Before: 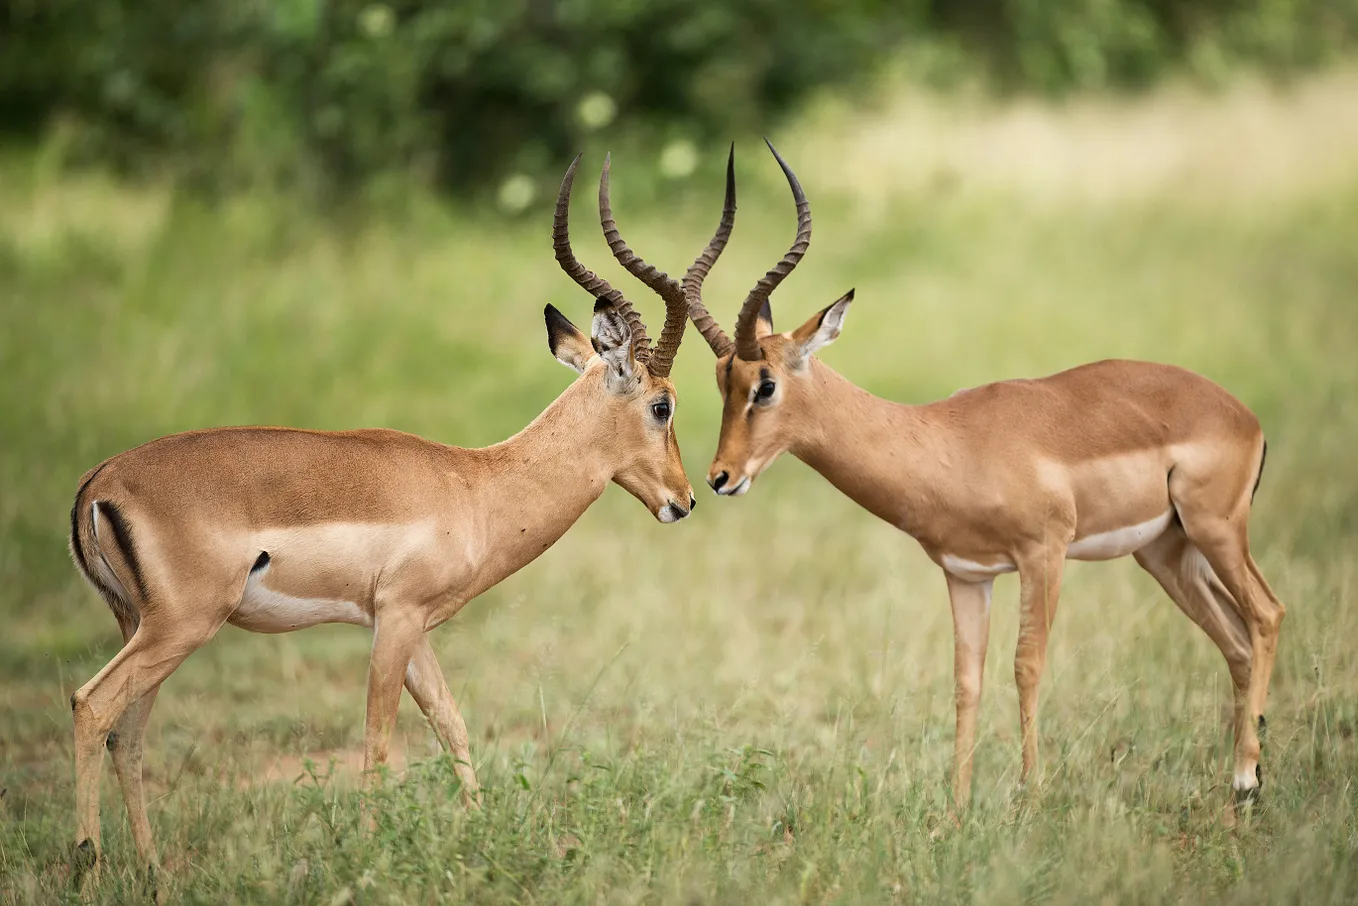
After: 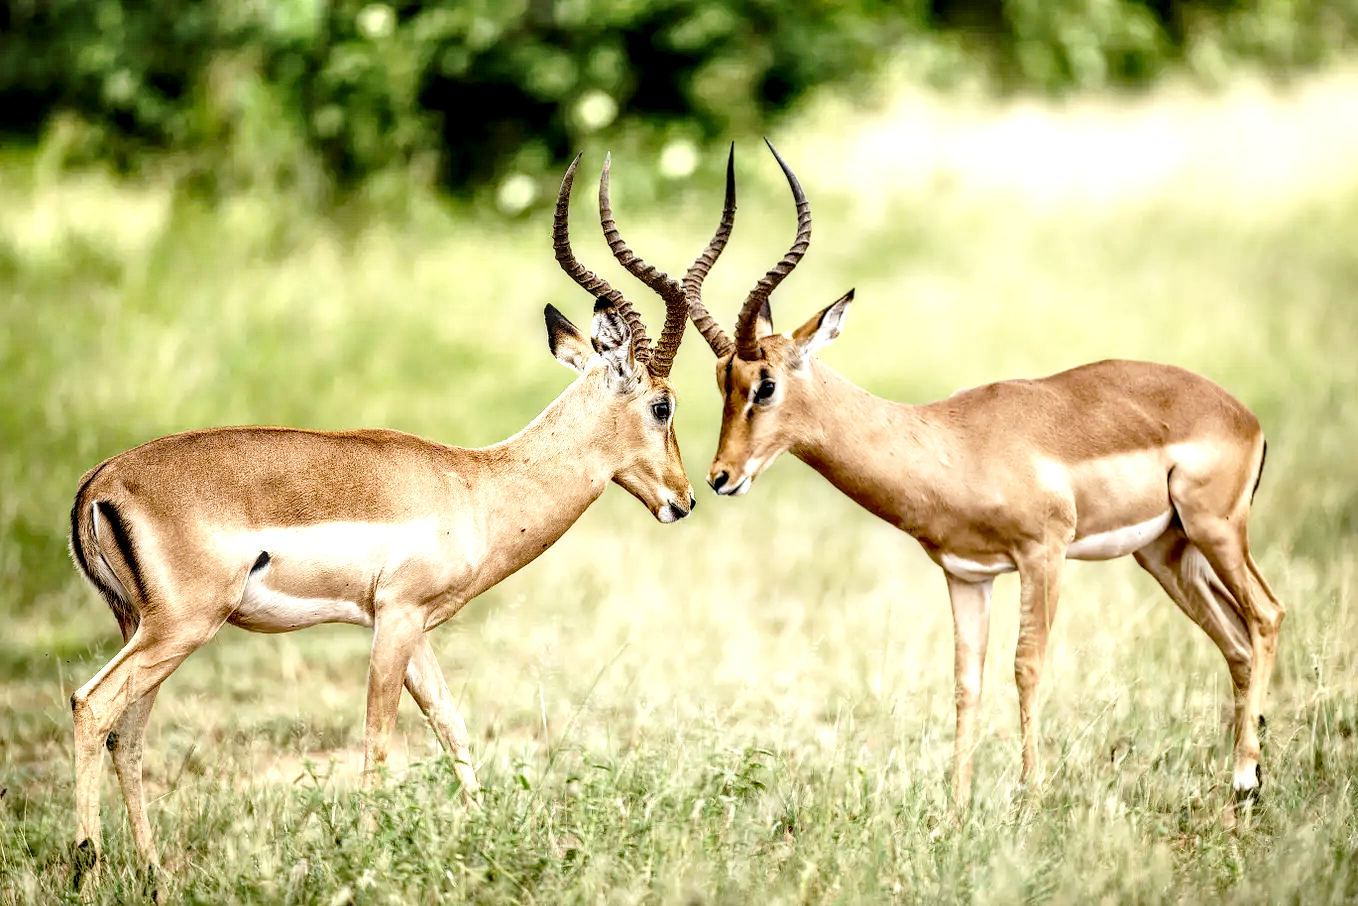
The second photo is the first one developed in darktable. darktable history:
base curve: curves: ch0 [(0, 0) (0.032, 0.037) (0.105, 0.228) (0.435, 0.76) (0.856, 0.983) (1, 1)], preserve colors none
local contrast: highlights 22%, detail 195%
